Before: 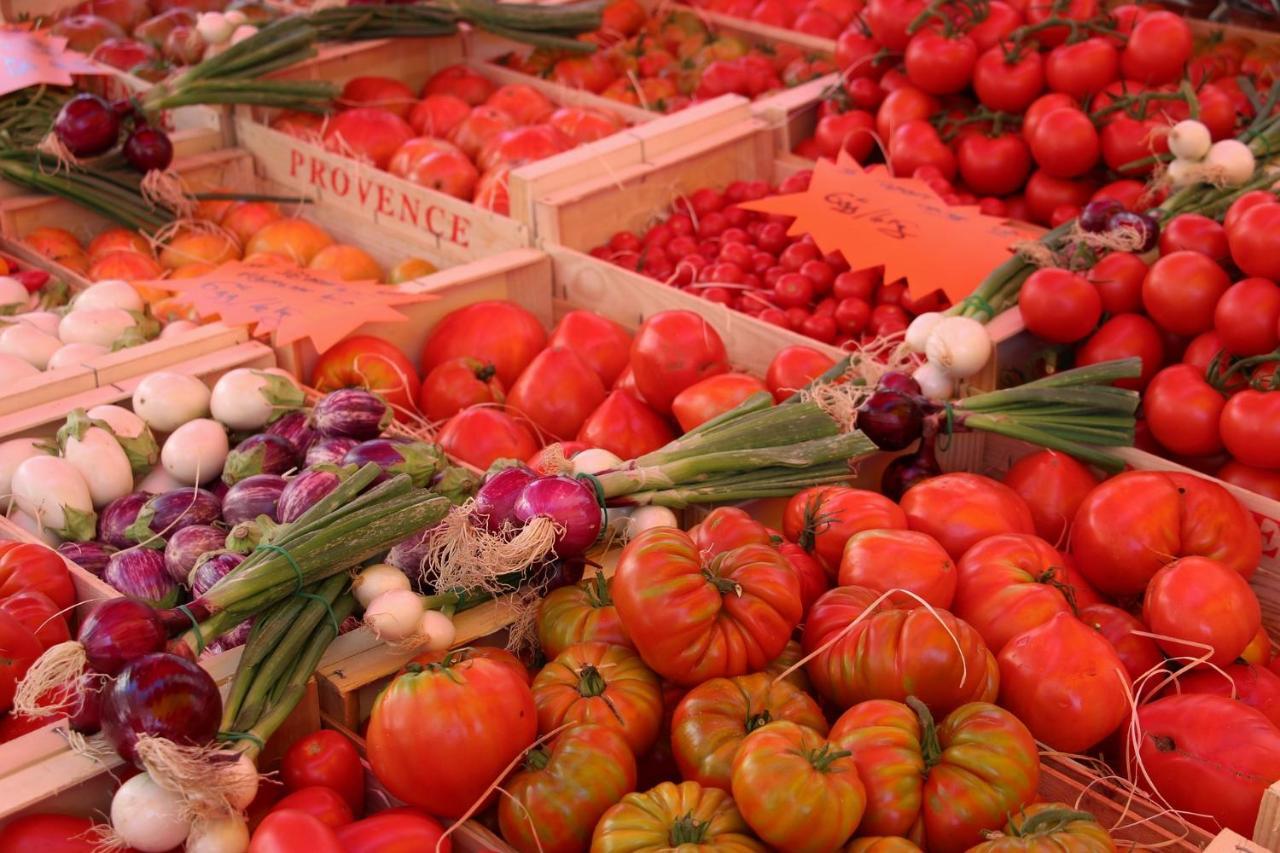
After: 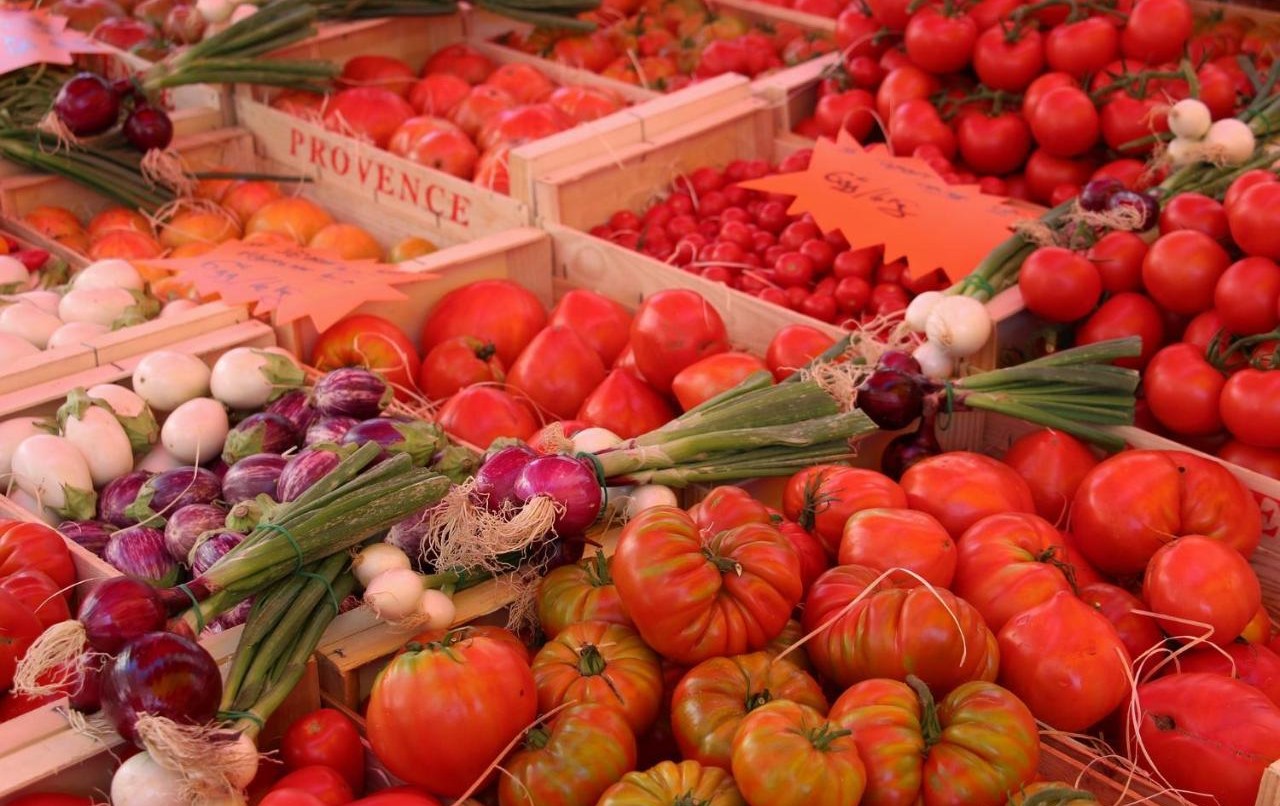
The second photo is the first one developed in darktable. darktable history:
crop and rotate: top 2.479%, bottom 3.018%
